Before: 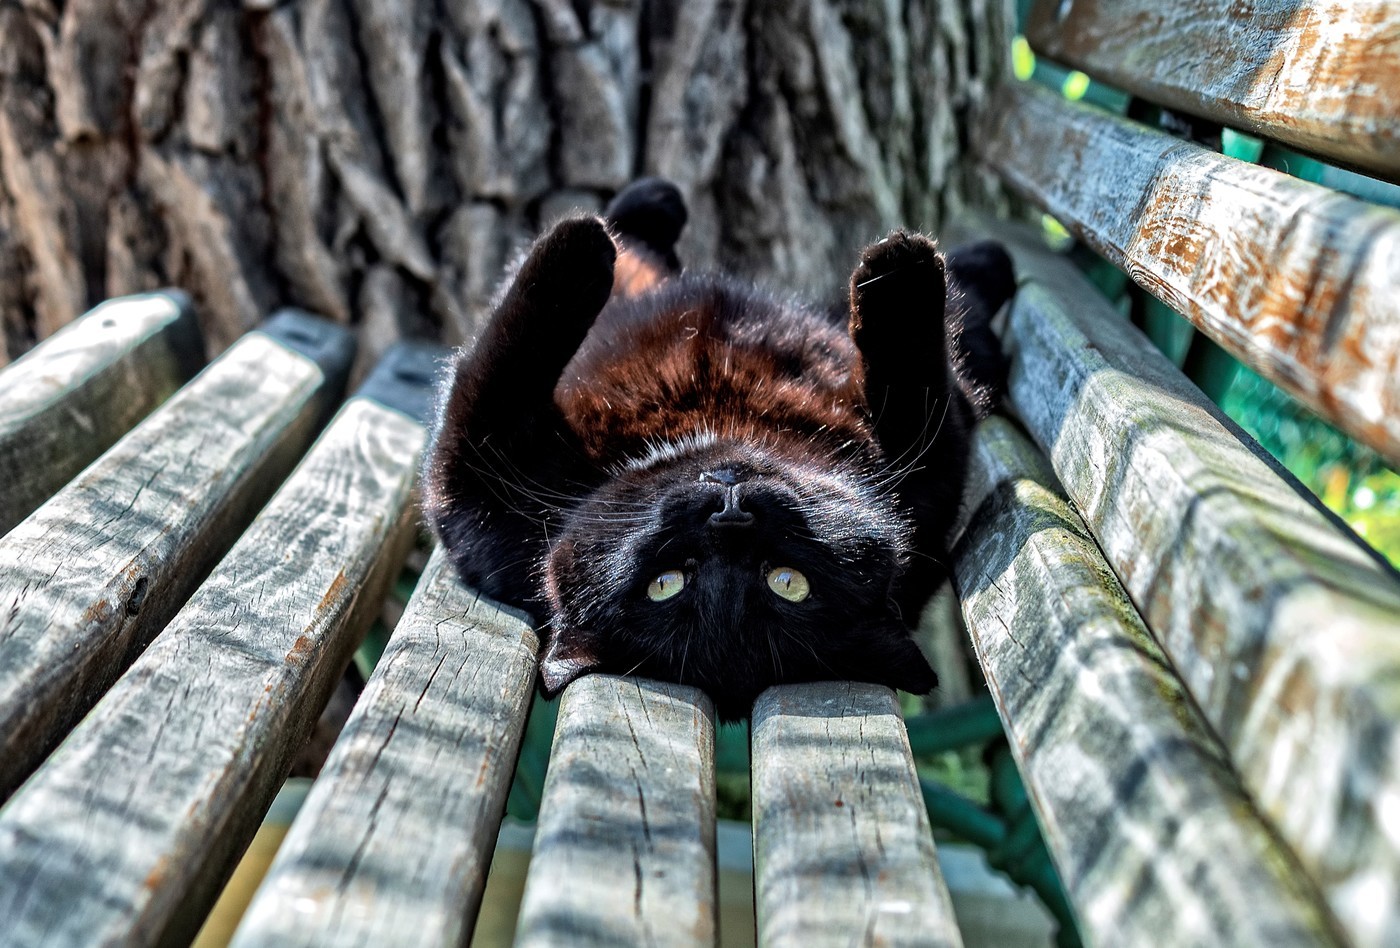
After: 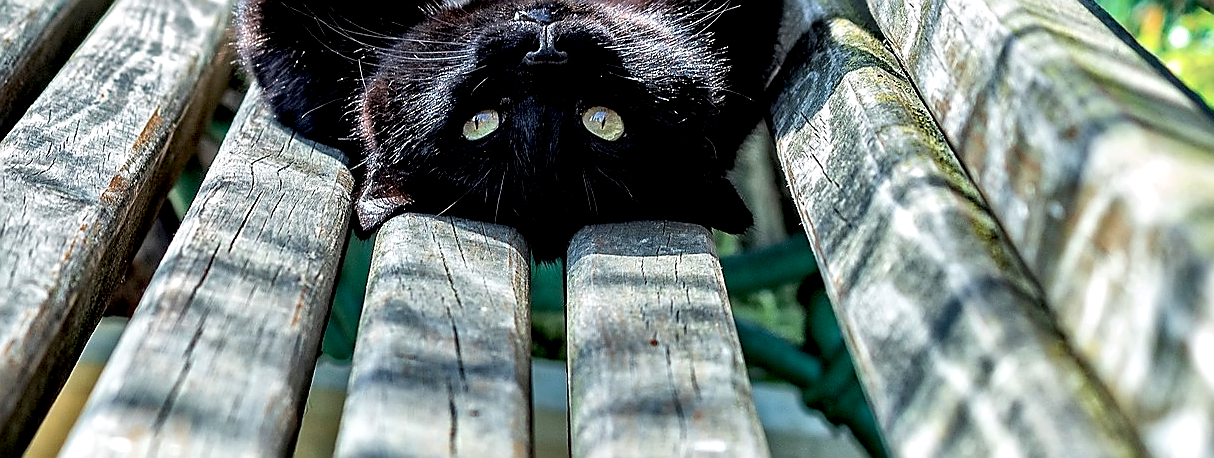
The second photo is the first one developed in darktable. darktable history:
crop and rotate: left 13.231%, top 48.666%, bottom 2.958%
sharpen: radius 1.355, amount 1.255, threshold 0.83
exposure: black level correction 0.009, exposure 0.112 EV, compensate exposure bias true, compensate highlight preservation false
